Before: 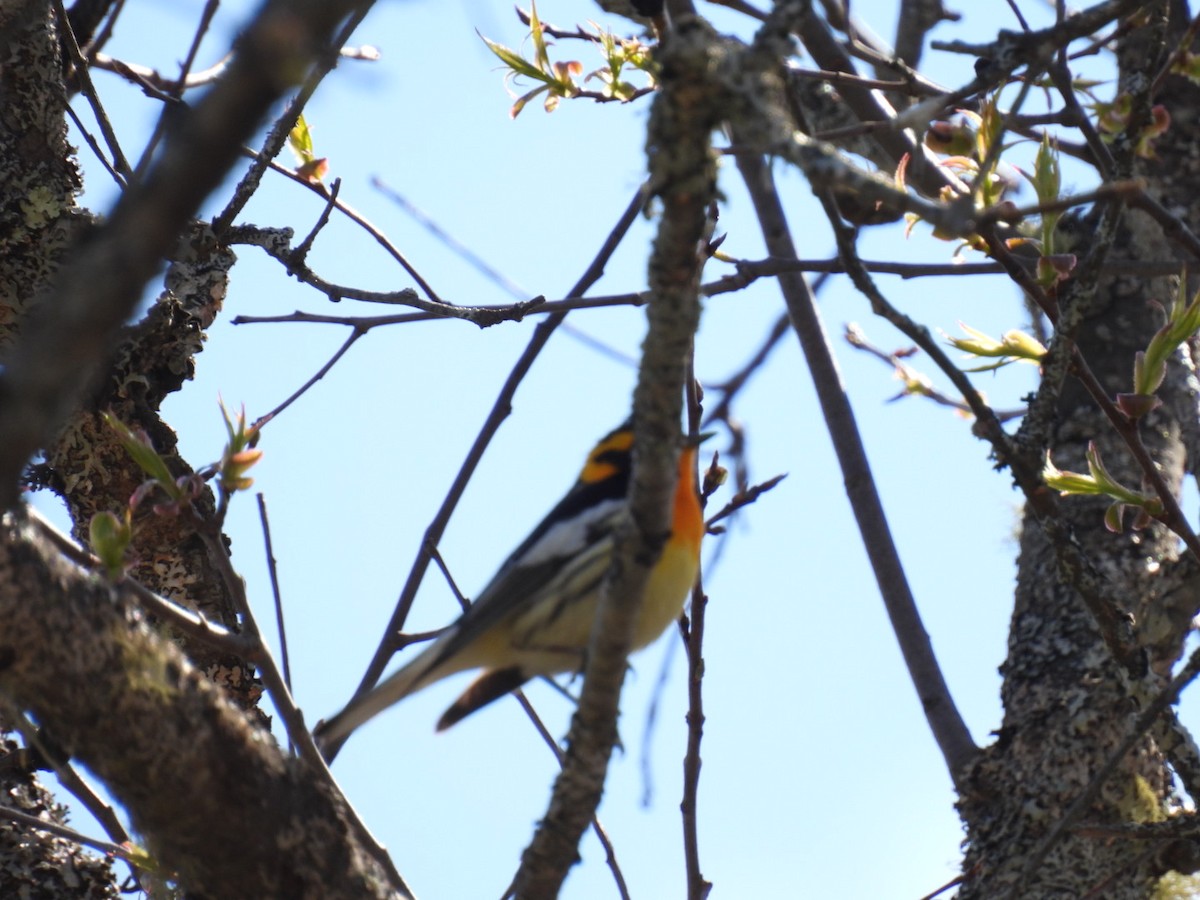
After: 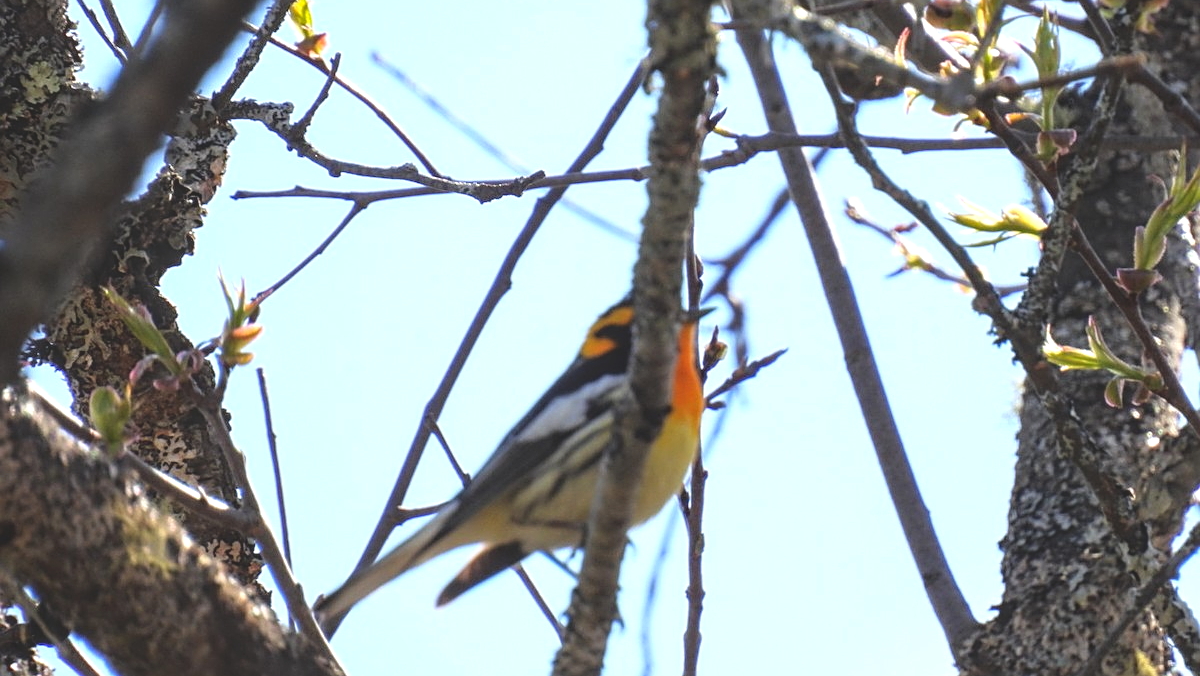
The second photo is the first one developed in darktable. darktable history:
sharpen: on, module defaults
crop: top 13.893%, bottom 10.954%
tone equalizer: -8 EV -1.08 EV, -7 EV -1 EV, -6 EV -0.829 EV, -5 EV -0.546 EV, -3 EV 0.547 EV, -2 EV 0.839 EV, -1 EV 0.99 EV, +0 EV 1.06 EV
local contrast: detail 130%
contrast brightness saturation: contrast -0.282
